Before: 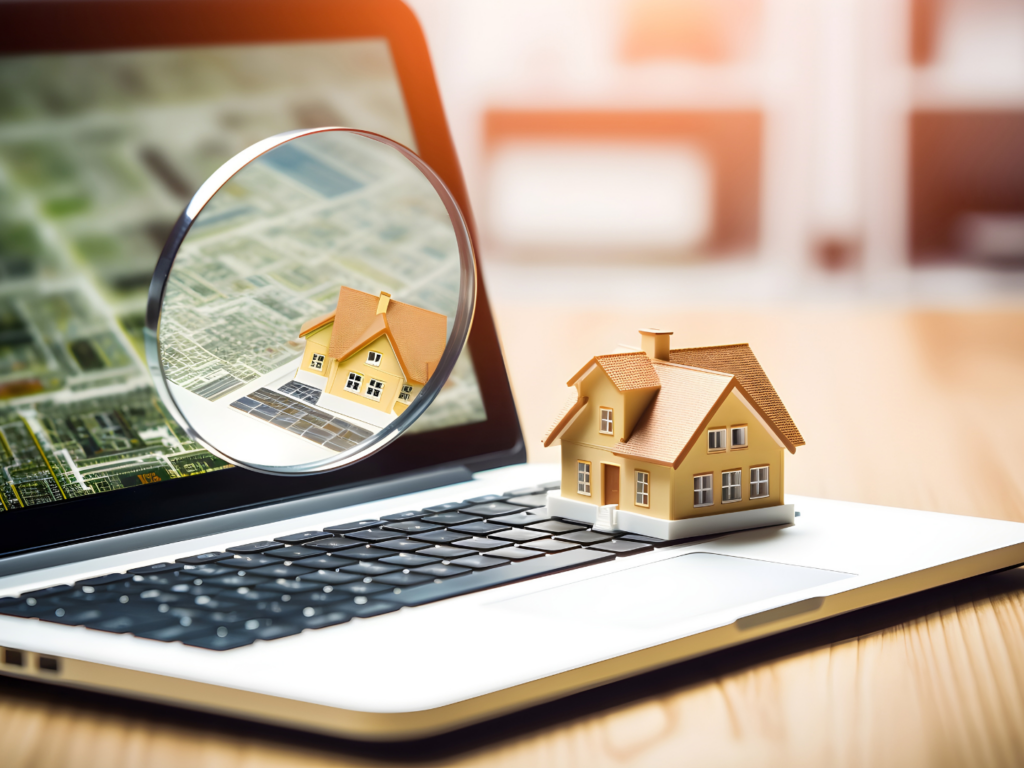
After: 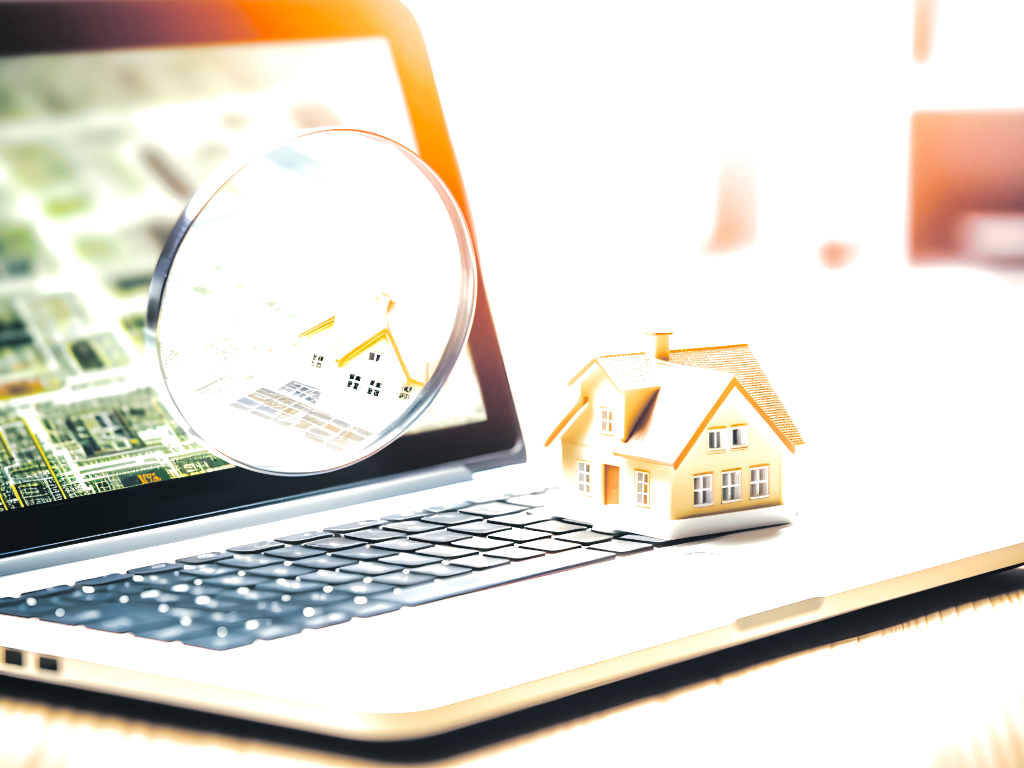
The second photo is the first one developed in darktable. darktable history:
exposure: black level correction 0, exposure 1.625 EV, compensate exposure bias true, compensate highlight preservation false
tone curve: curves: ch0 [(0, 0) (0.003, 0.054) (0.011, 0.057) (0.025, 0.056) (0.044, 0.062) (0.069, 0.071) (0.1, 0.088) (0.136, 0.111) (0.177, 0.146) (0.224, 0.19) (0.277, 0.261) (0.335, 0.363) (0.399, 0.458) (0.468, 0.562) (0.543, 0.653) (0.623, 0.725) (0.709, 0.801) (0.801, 0.853) (0.898, 0.915) (1, 1)], preserve colors none
split-toning: shadows › hue 205.2°, shadows › saturation 0.29, highlights › hue 50.4°, highlights › saturation 0.38, balance -49.9
